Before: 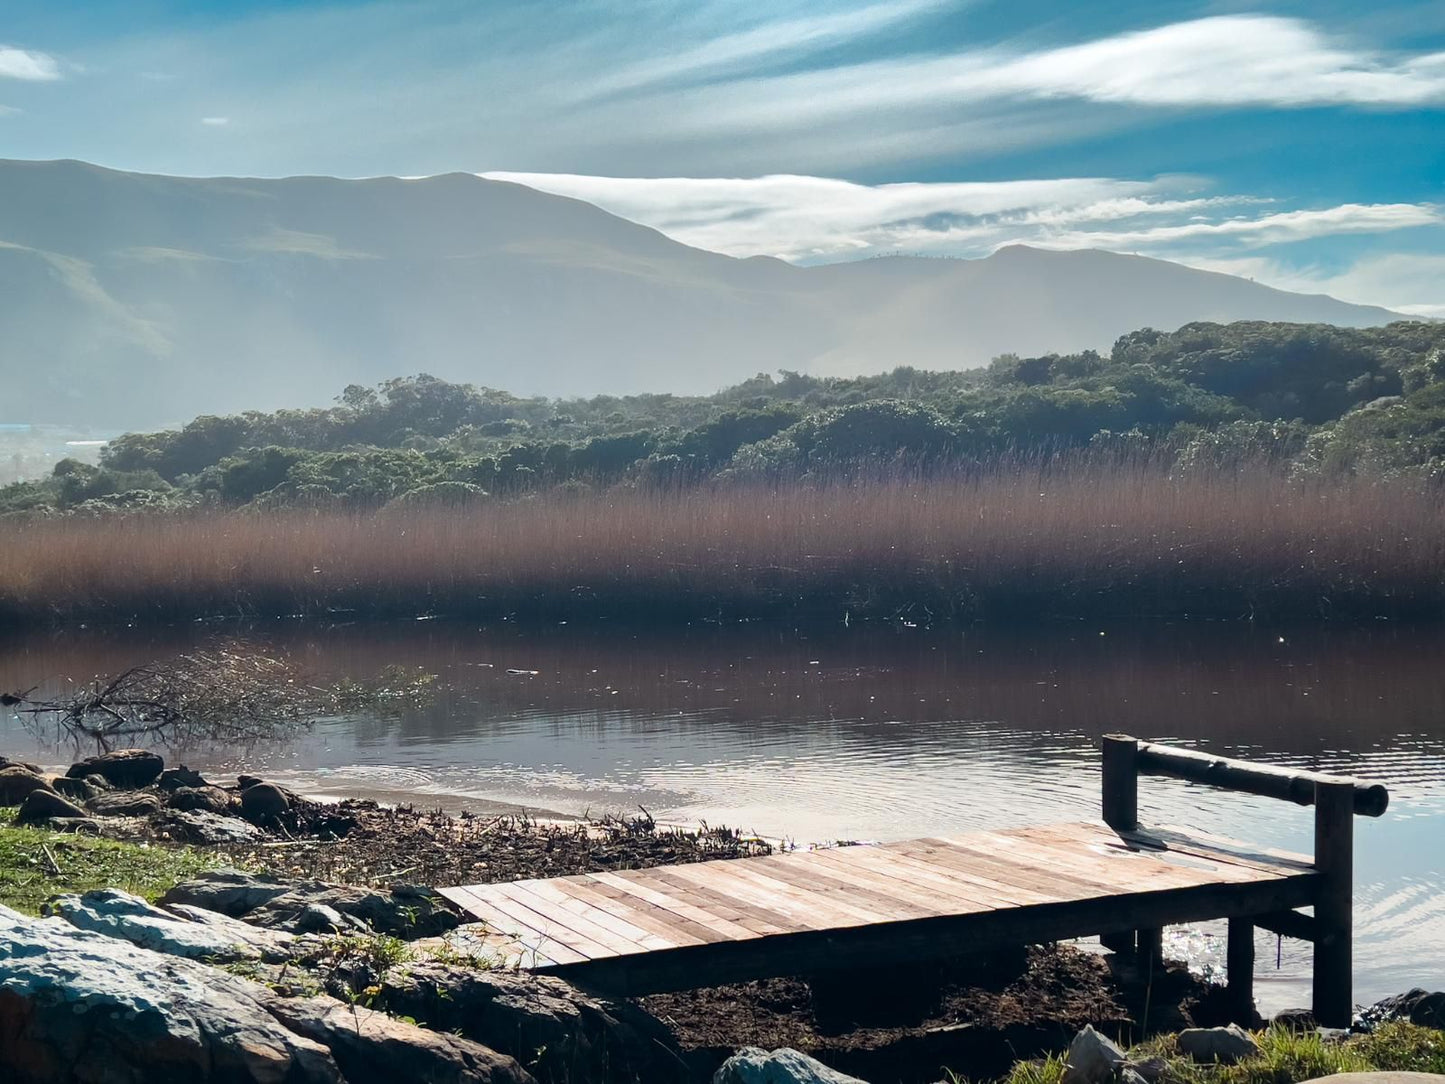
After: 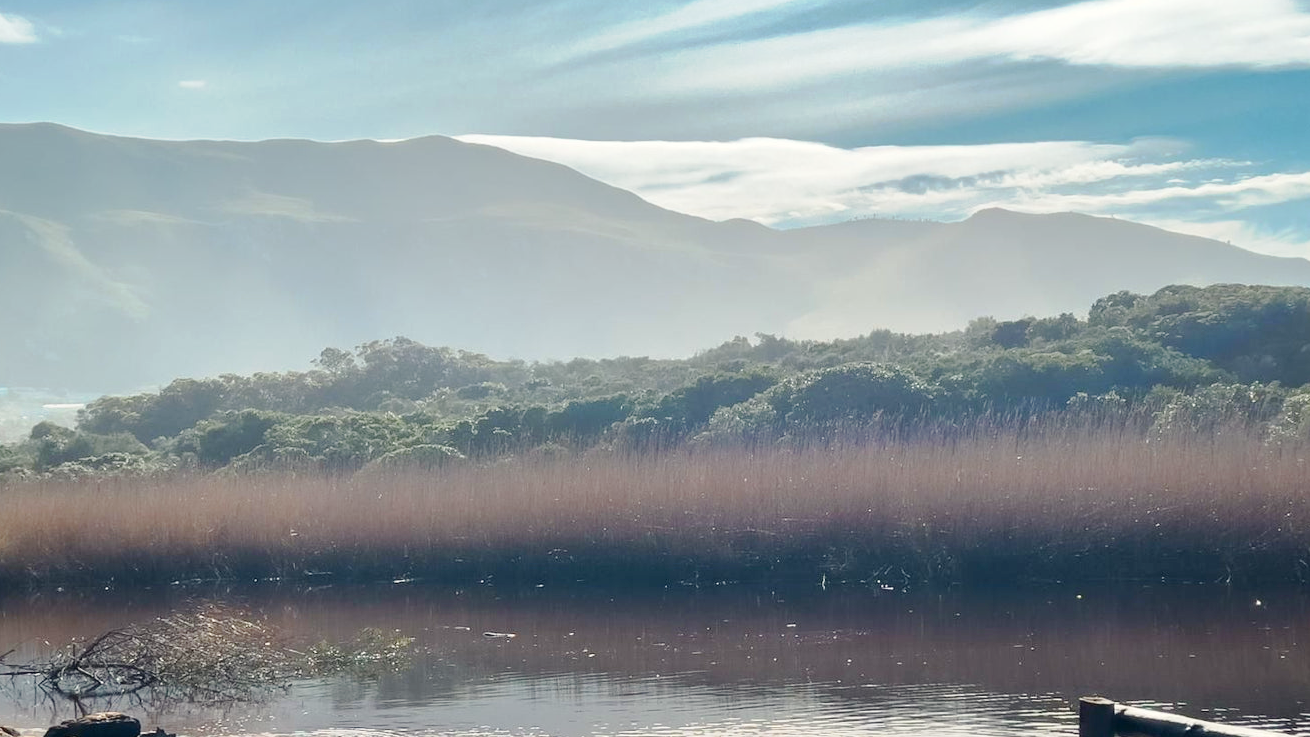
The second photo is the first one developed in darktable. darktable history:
color correction: highlights b* 3
crop: left 1.608%, top 3.463%, right 7.699%, bottom 28.456%
tone curve: curves: ch0 [(0, 0) (0.003, 0.004) (0.011, 0.015) (0.025, 0.033) (0.044, 0.058) (0.069, 0.091) (0.1, 0.131) (0.136, 0.178) (0.177, 0.232) (0.224, 0.294) (0.277, 0.362) (0.335, 0.434) (0.399, 0.512) (0.468, 0.582) (0.543, 0.646) (0.623, 0.713) (0.709, 0.783) (0.801, 0.876) (0.898, 0.938) (1, 1)], preserve colors none
